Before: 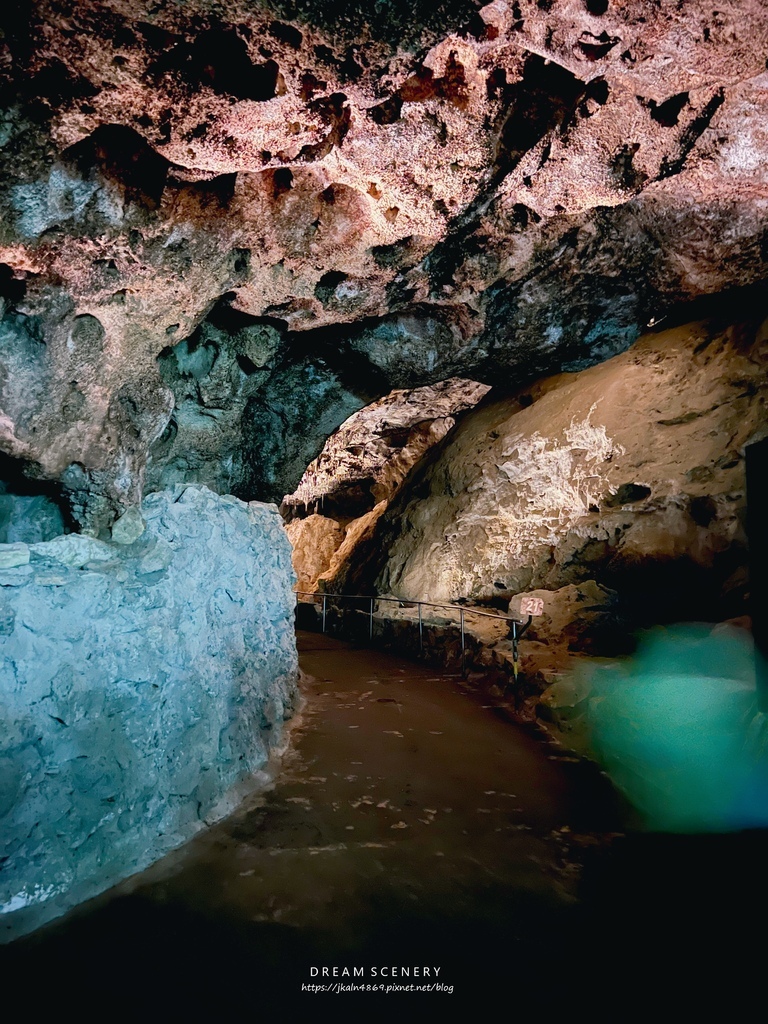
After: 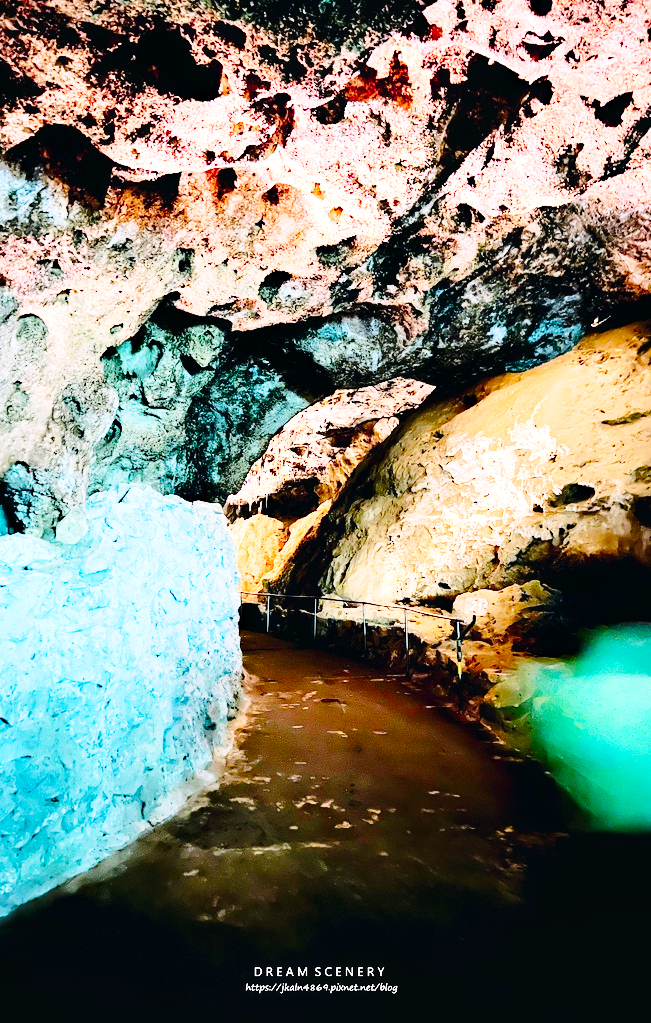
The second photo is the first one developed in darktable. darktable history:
base curve: curves: ch0 [(0, 0) (0.028, 0.03) (0.121, 0.232) (0.46, 0.748) (0.859, 0.968) (1, 1)], preserve colors none
contrast brightness saturation: contrast 0.037, saturation 0.152
crop: left 7.374%, right 7.787%
contrast equalizer: y [[0.518, 0.517, 0.501, 0.5, 0.5, 0.5], [0.5 ×6], [0.5 ×6], [0 ×6], [0 ×6]]
tone equalizer: -7 EV 0.145 EV, -6 EV 0.566 EV, -5 EV 1.17 EV, -4 EV 1.33 EV, -3 EV 1.14 EV, -2 EV 0.6 EV, -1 EV 0.155 EV, edges refinement/feathering 500, mask exposure compensation -1.57 EV, preserve details no
exposure: black level correction 0.001, exposure 0.499 EV, compensate exposure bias true, compensate highlight preservation false
haze removal: compatibility mode true, adaptive false
